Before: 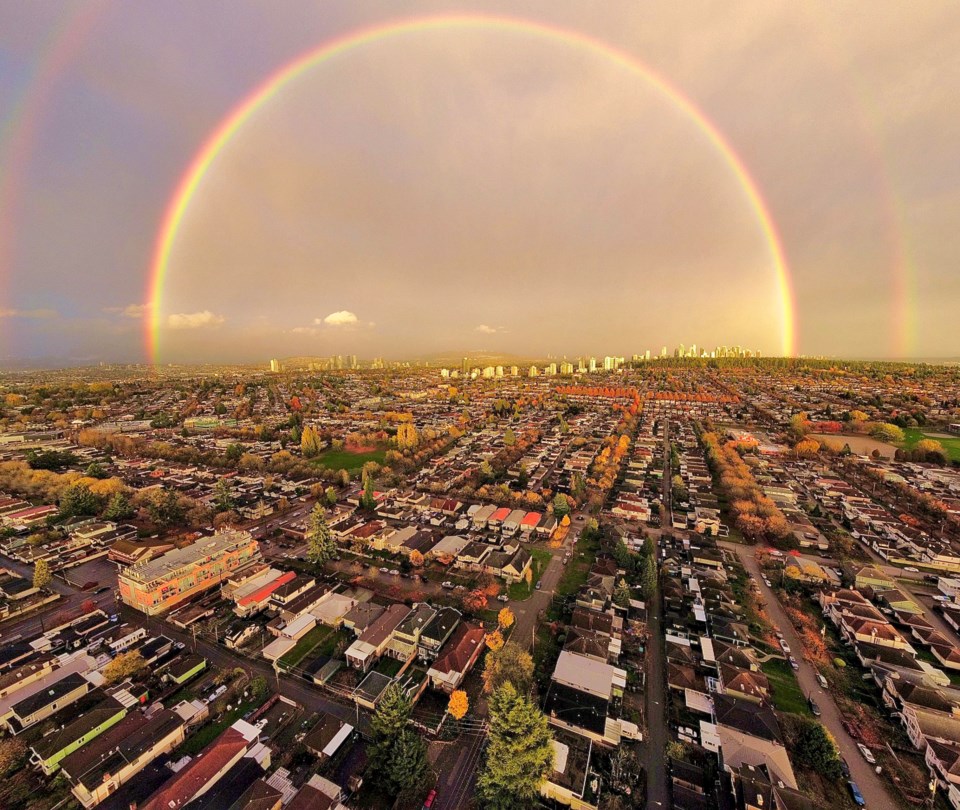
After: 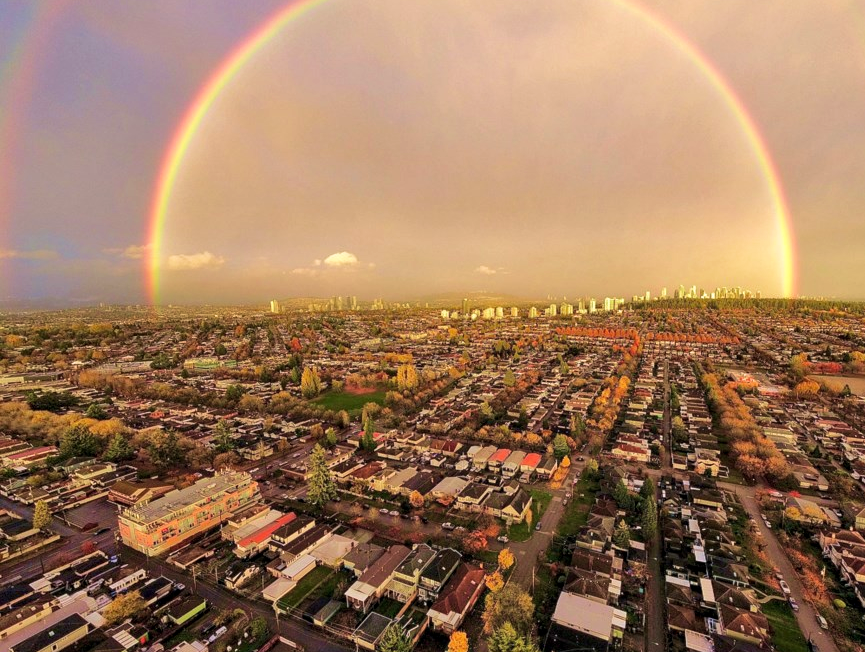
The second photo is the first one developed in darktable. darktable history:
crop: top 7.392%, right 9.871%, bottom 12.061%
velvia: on, module defaults
local contrast: highlights 101%, shadows 98%, detail 119%, midtone range 0.2
